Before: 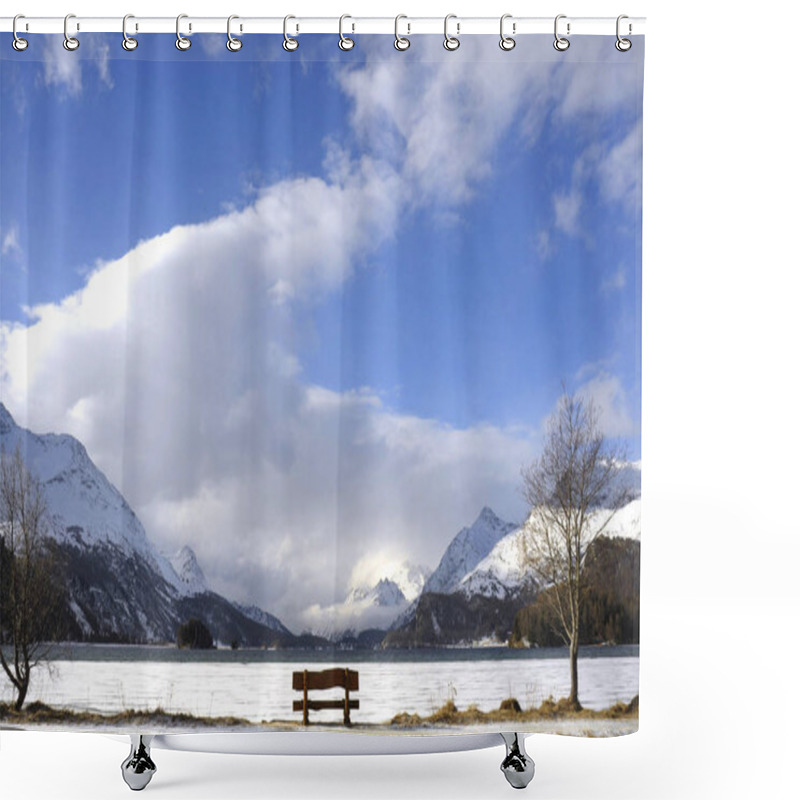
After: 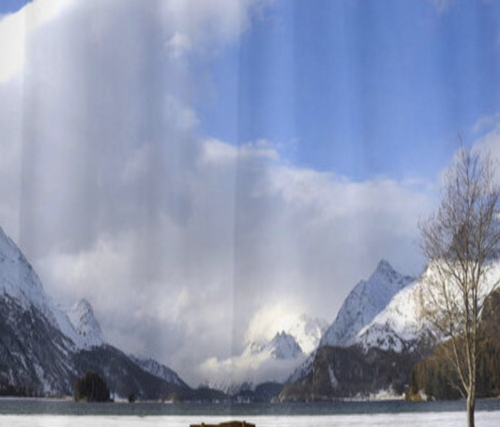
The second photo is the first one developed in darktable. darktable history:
crop: left 12.921%, top 30.922%, right 24.51%, bottom 15.662%
